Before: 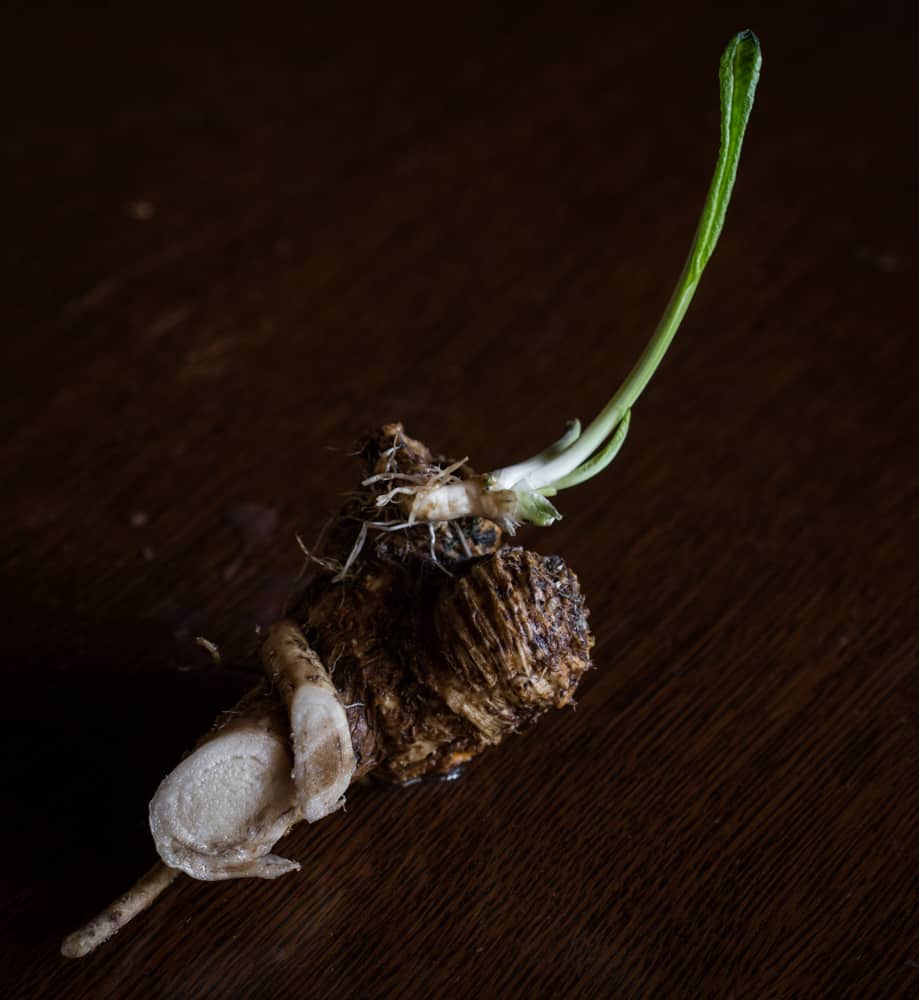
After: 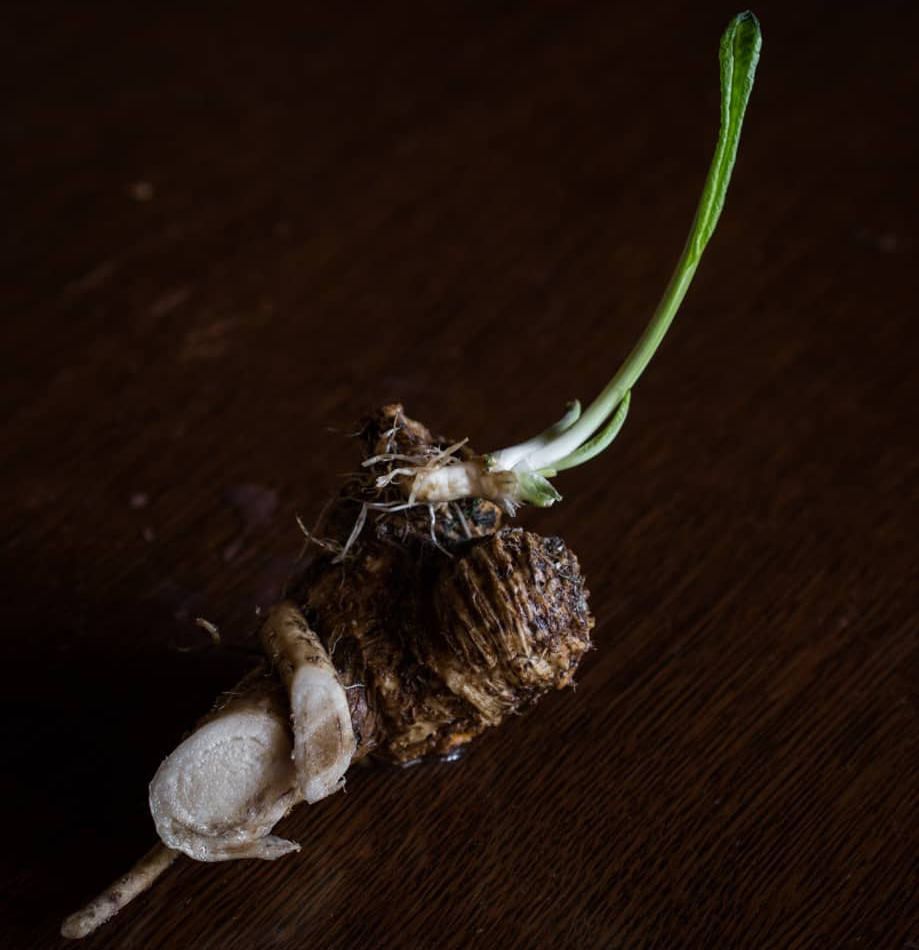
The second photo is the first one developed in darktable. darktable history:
crop and rotate: top 1.98%, bottom 3.014%
